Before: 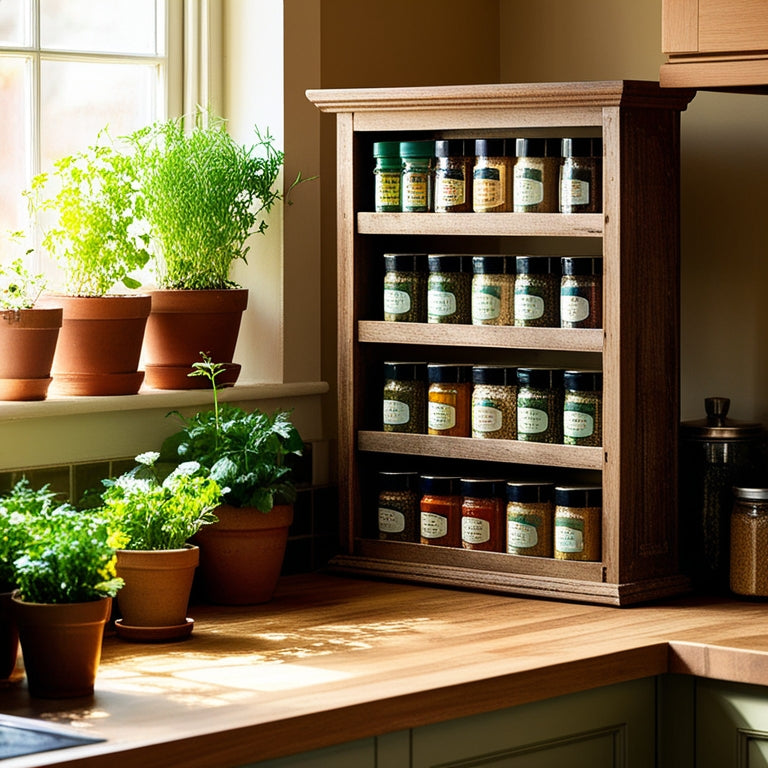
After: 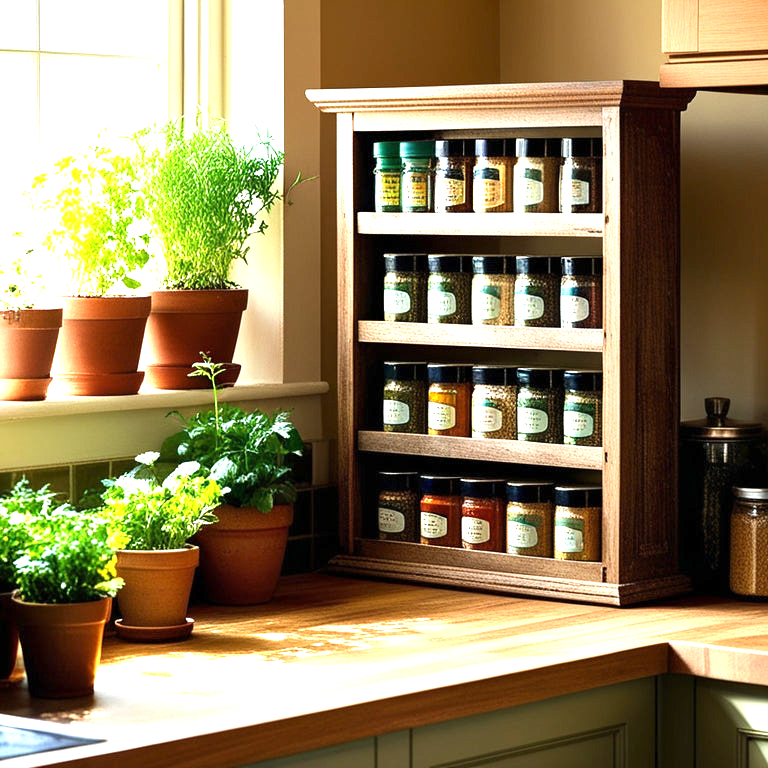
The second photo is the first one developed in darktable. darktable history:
exposure: exposure 1.137 EV, compensate highlight preservation false
white balance: red 0.982, blue 1.018
